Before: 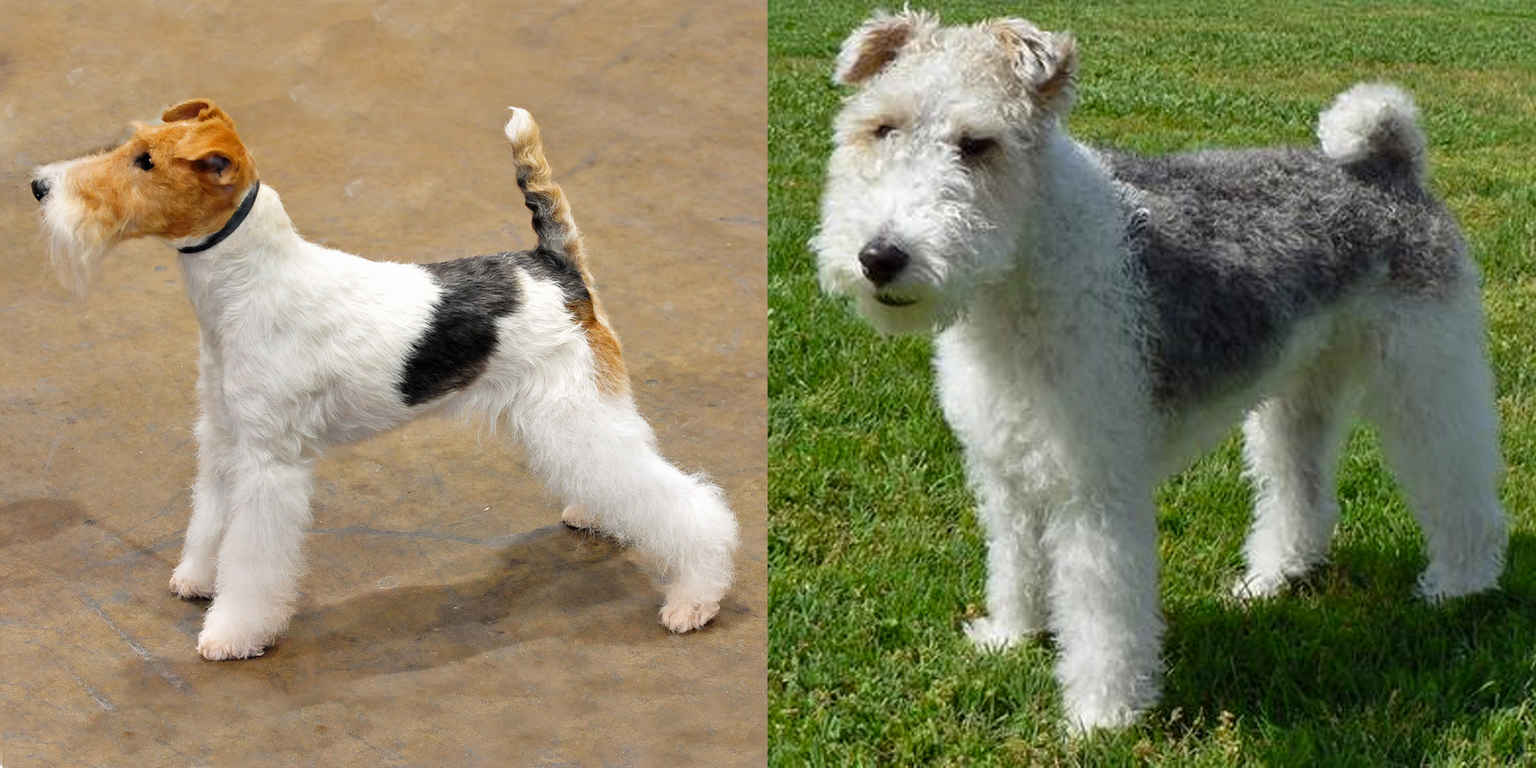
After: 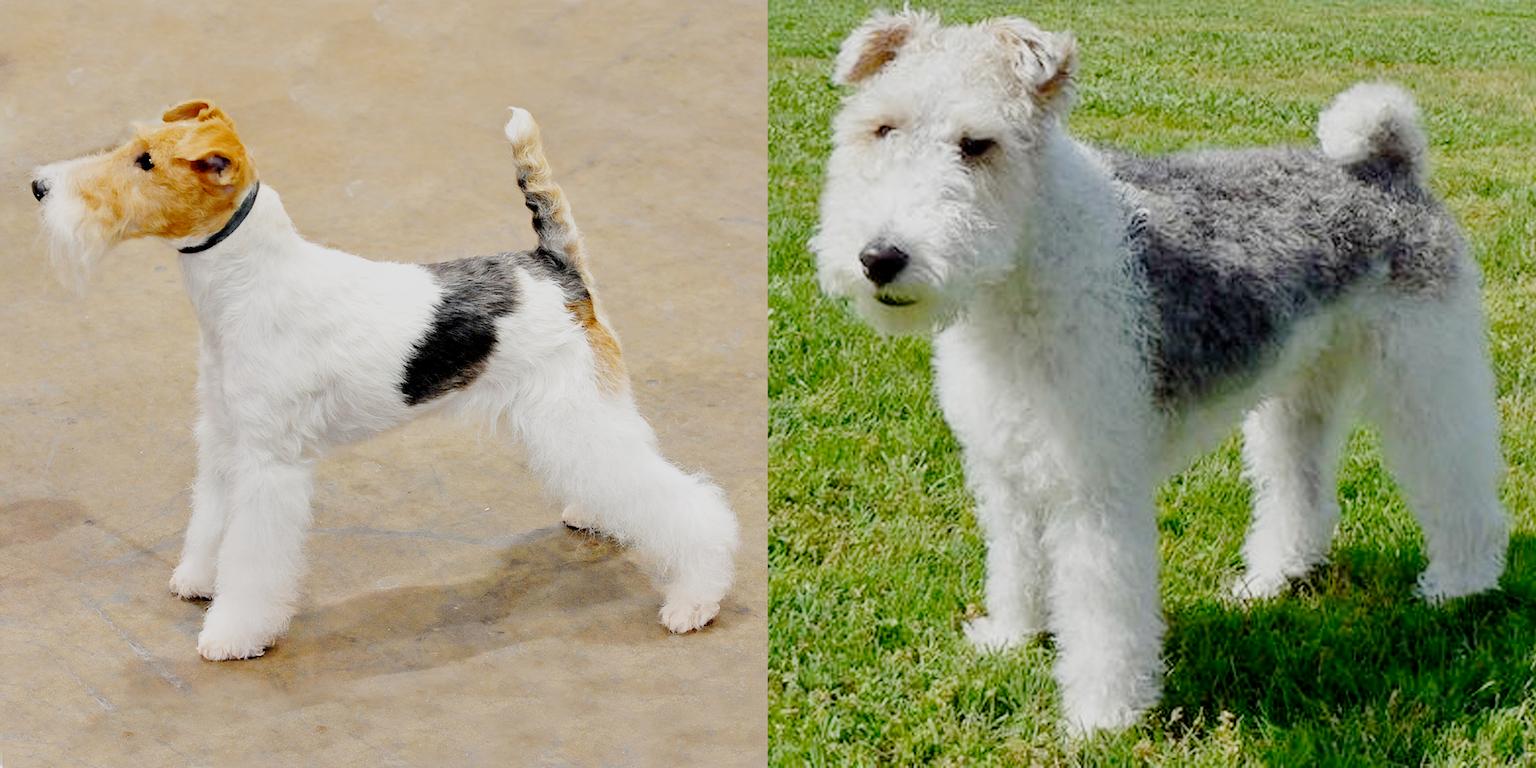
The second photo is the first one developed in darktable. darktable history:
exposure: black level correction 0, exposure 1 EV, compensate exposure bias true, compensate highlight preservation false
filmic rgb: middle gray luminance 18%, black relative exposure -7.5 EV, white relative exposure 8.5 EV, threshold 6 EV, target black luminance 0%, hardness 2.23, latitude 18.37%, contrast 0.878, highlights saturation mix 5%, shadows ↔ highlights balance 10.15%, add noise in highlights 0, preserve chrominance no, color science v3 (2019), use custom middle-gray values true, iterations of high-quality reconstruction 0, contrast in highlights soft, enable highlight reconstruction true
